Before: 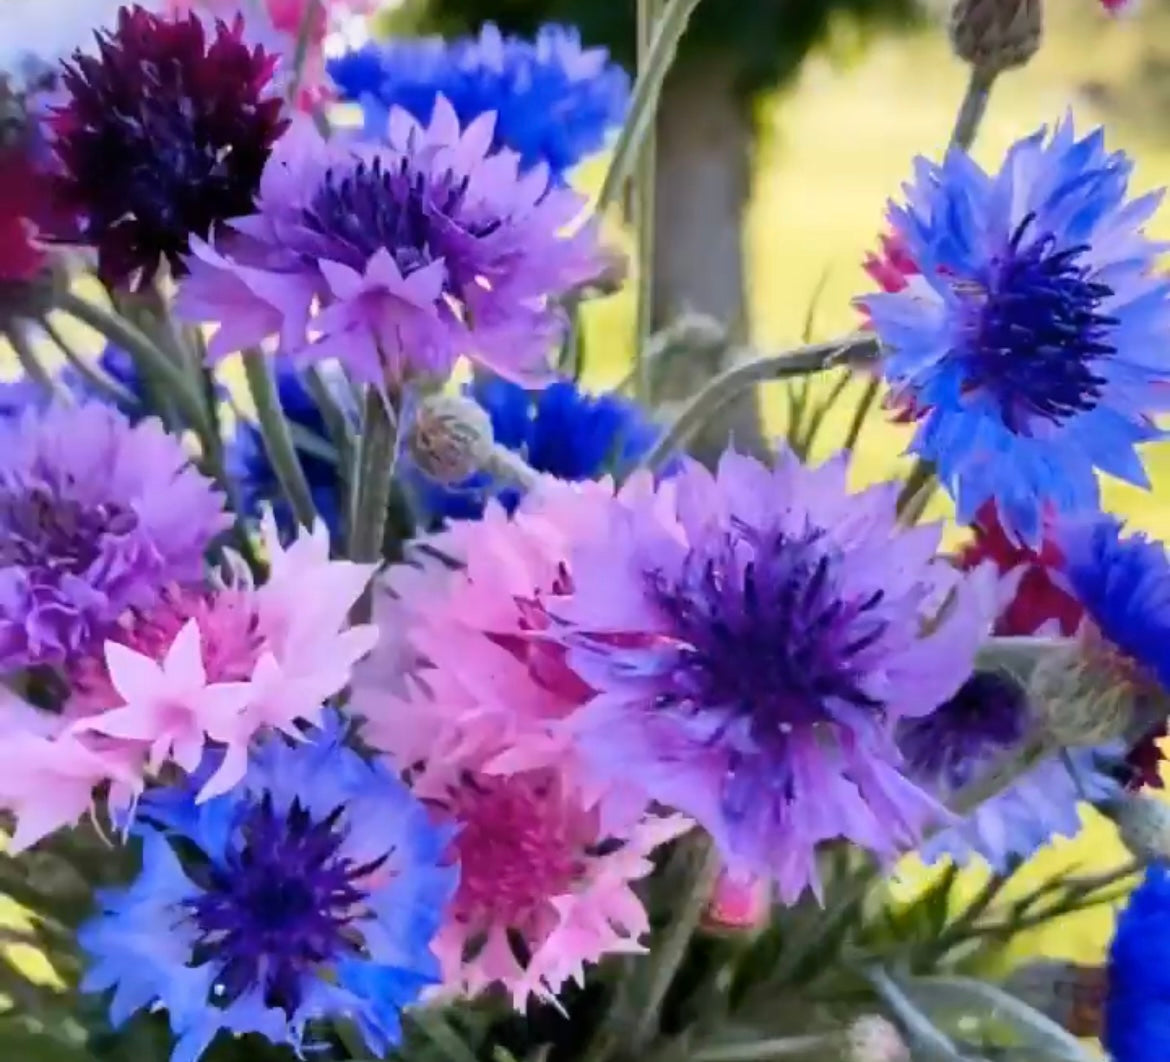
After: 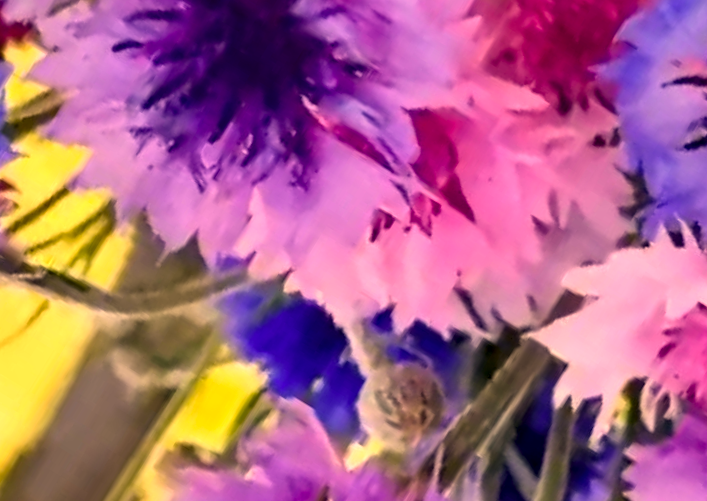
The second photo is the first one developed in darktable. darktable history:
crop and rotate: angle 148.53°, left 9.134%, top 15.607%, right 4.544%, bottom 16.976%
local contrast: detail 135%, midtone range 0.749
color correction: highlights a* 18.09, highlights b* 34.93, shadows a* 1.78, shadows b* 6.54, saturation 1.04
